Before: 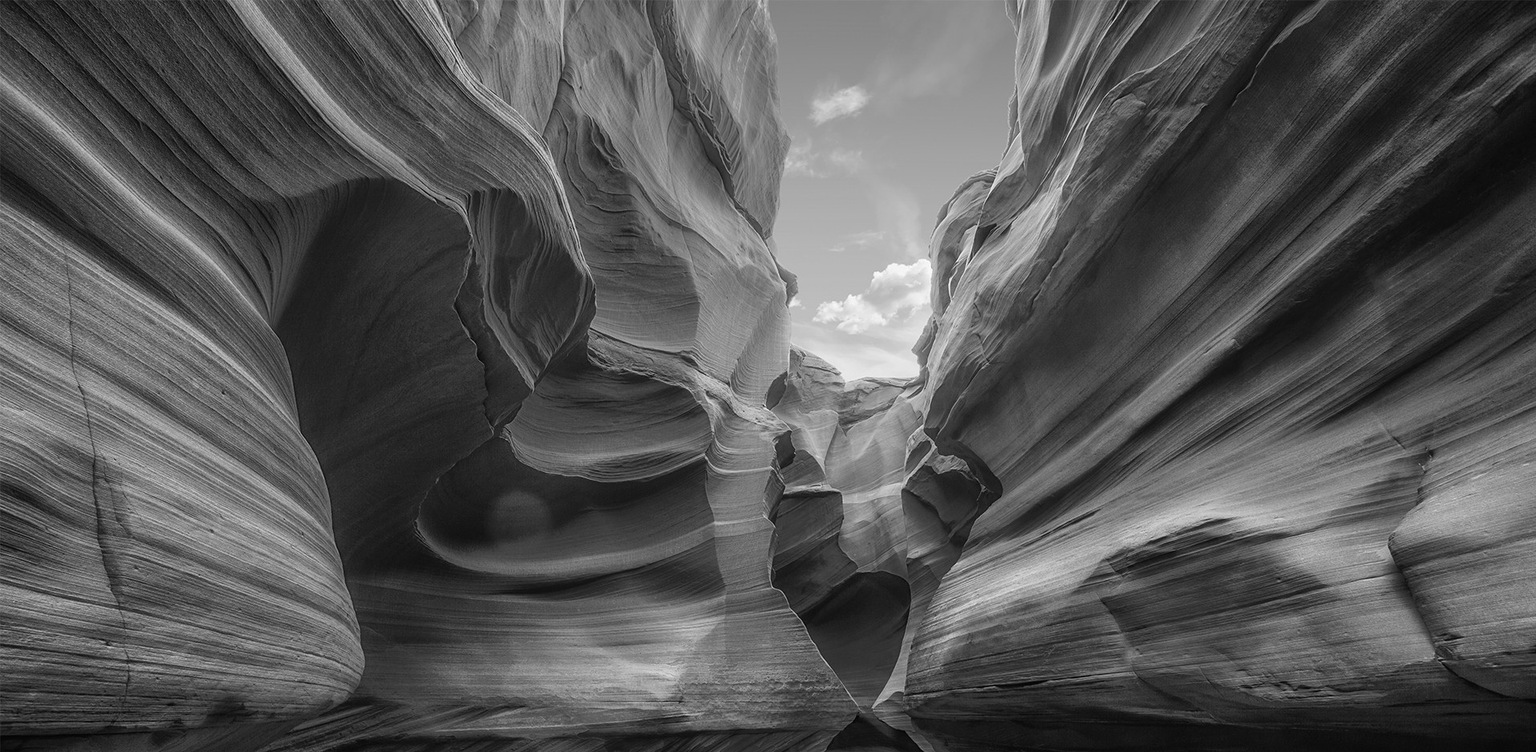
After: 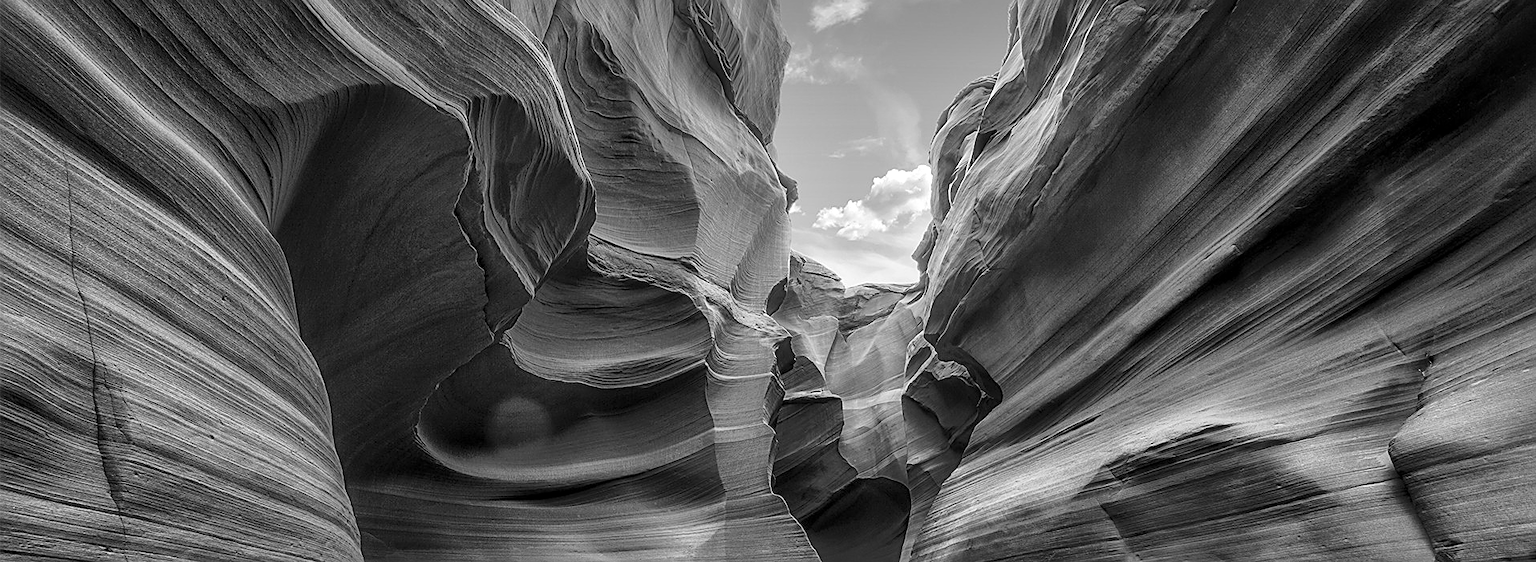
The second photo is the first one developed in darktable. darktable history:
crop and rotate: top 12.637%, bottom 12.512%
sharpen: on, module defaults
local contrast: mode bilateral grid, contrast 49, coarseness 51, detail 150%, midtone range 0.2
exposure: exposure -0.018 EV, compensate highlight preservation false
